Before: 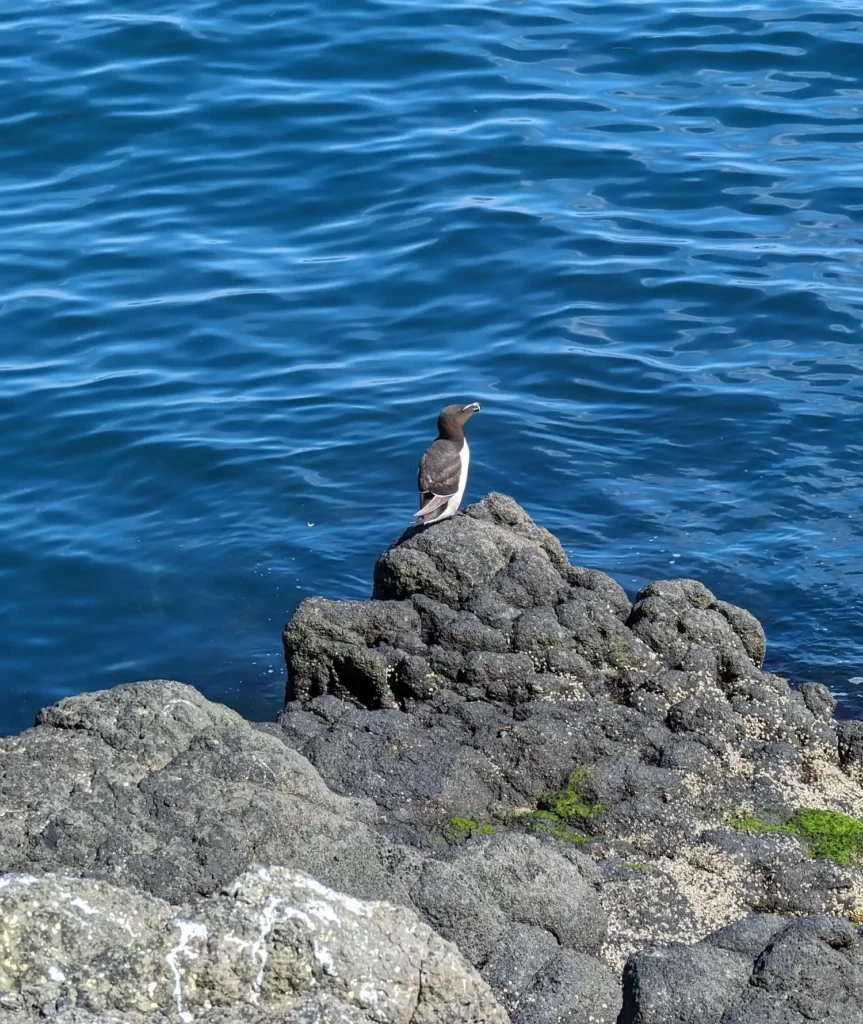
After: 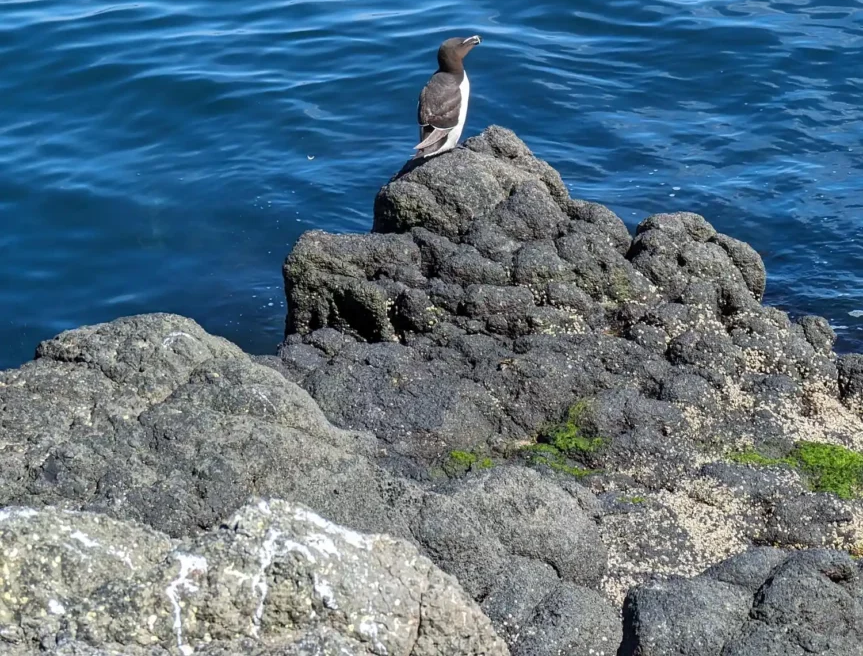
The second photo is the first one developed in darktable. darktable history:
crop and rotate: top 35.896%
